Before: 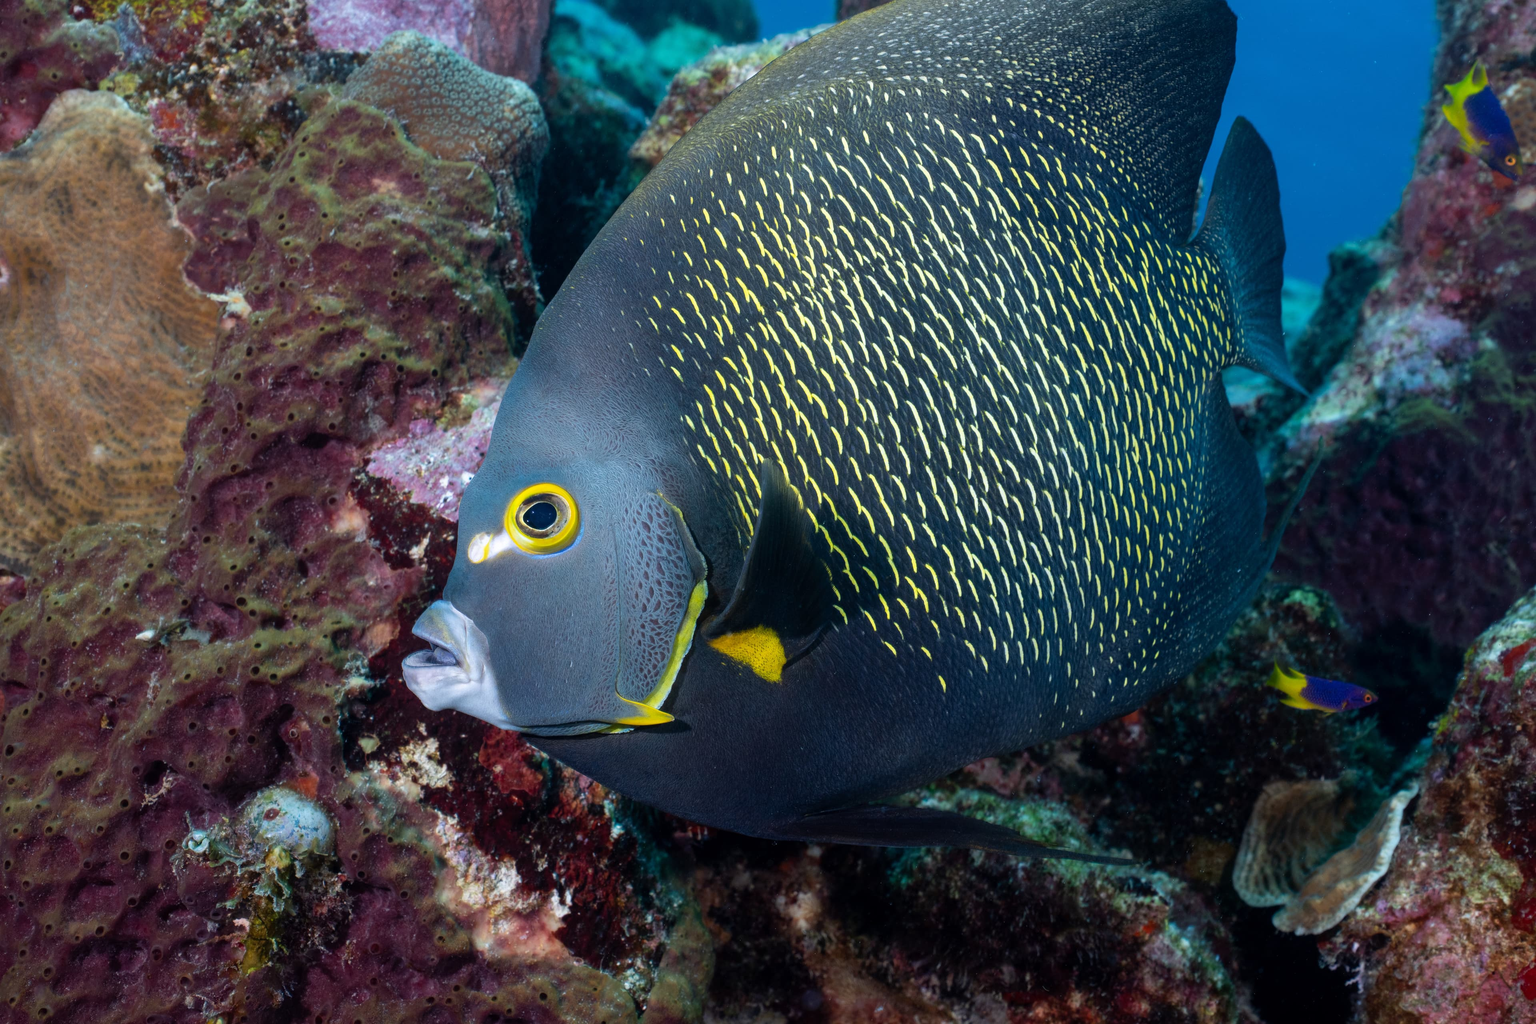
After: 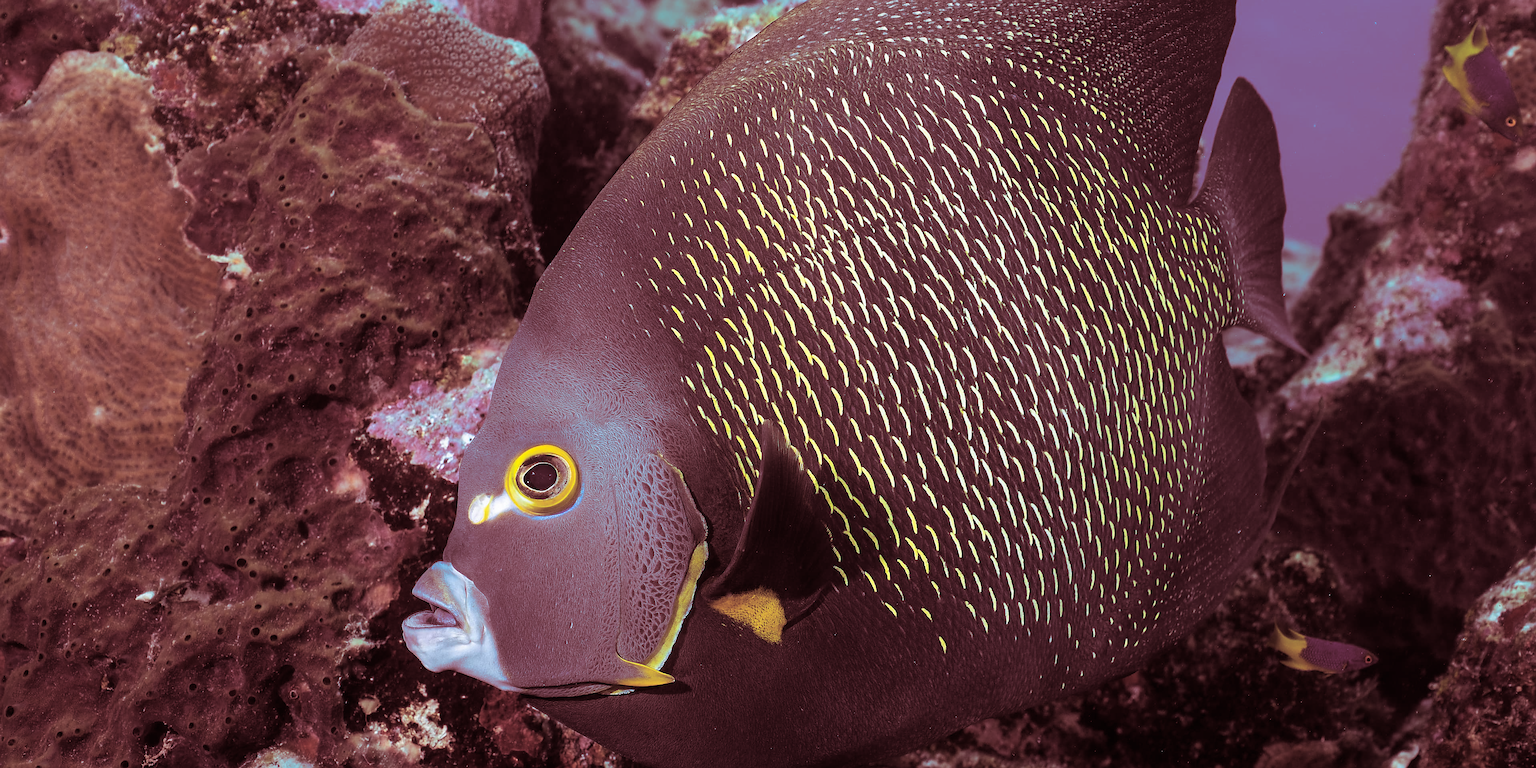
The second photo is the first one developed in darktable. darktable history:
crop: top 3.857%, bottom 21.132%
split-toning: highlights › saturation 0, balance -61.83
sharpen: radius 1.4, amount 1.25, threshold 0.7
